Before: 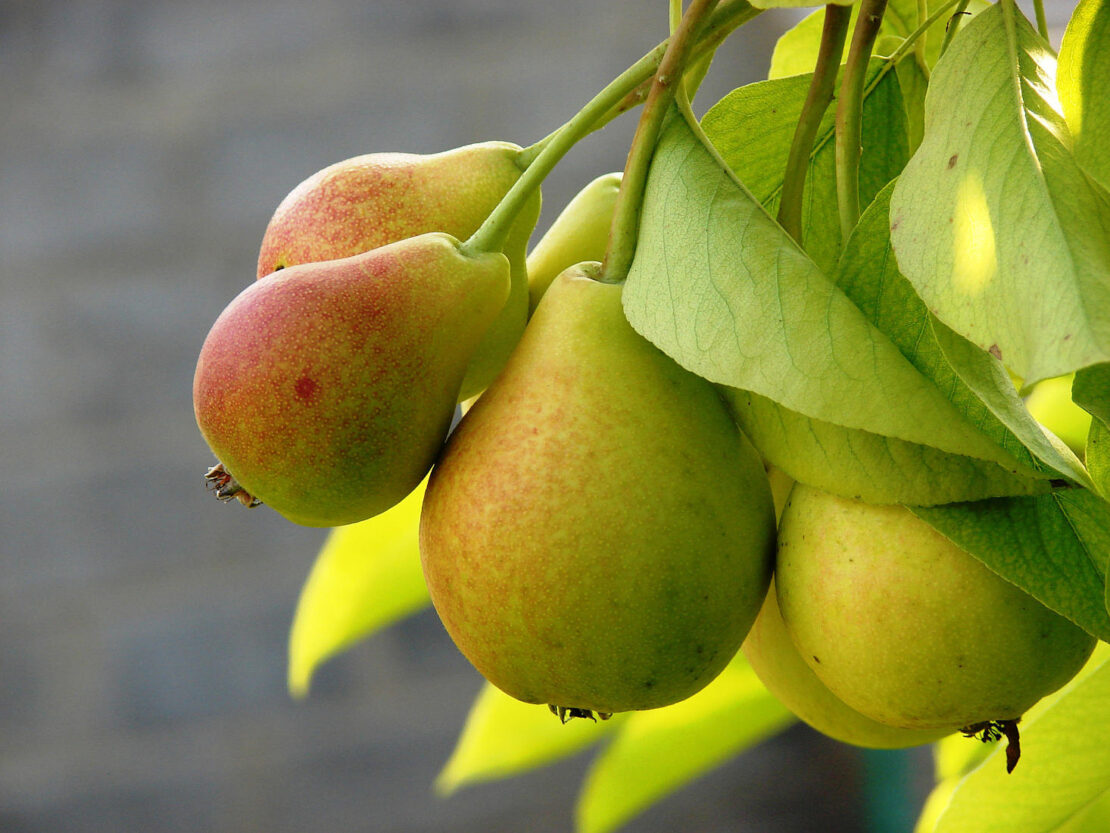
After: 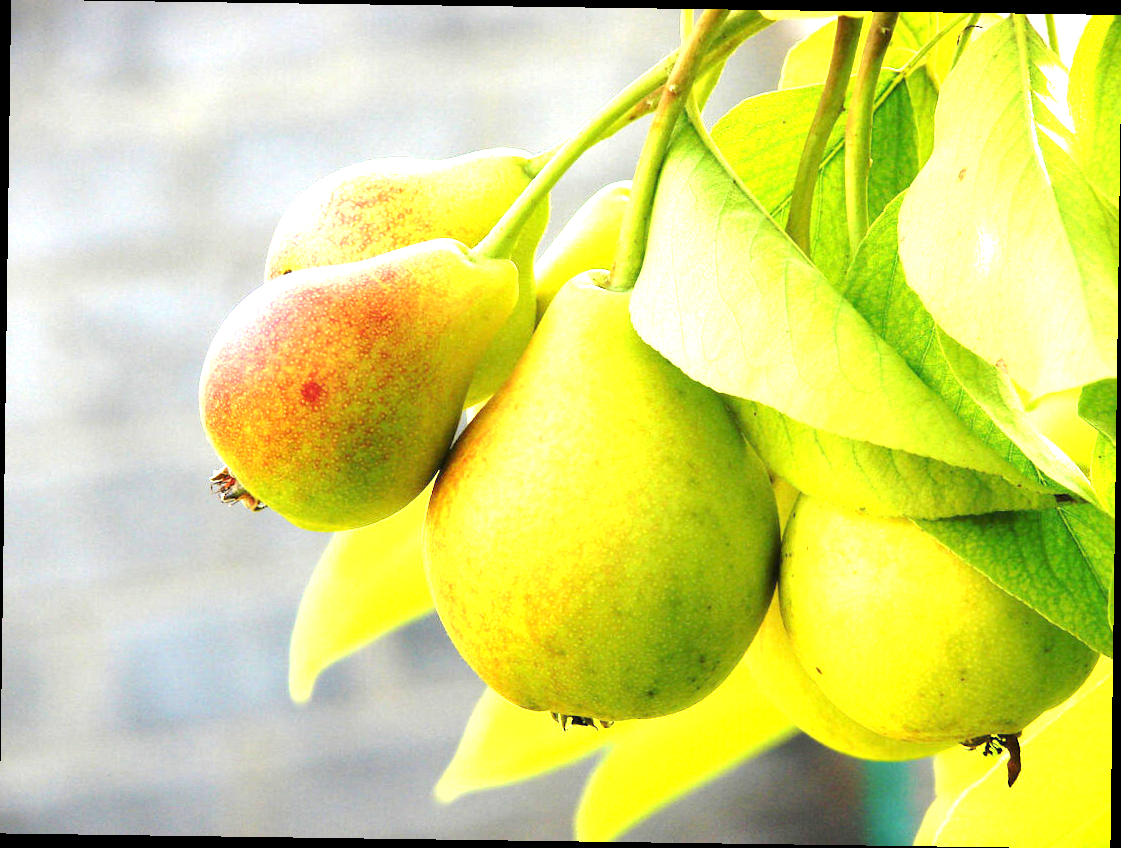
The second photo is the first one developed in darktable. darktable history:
rotate and perspective: rotation 0.8°, automatic cropping off
exposure: exposure 2 EV, compensate exposure bias true, compensate highlight preservation false
